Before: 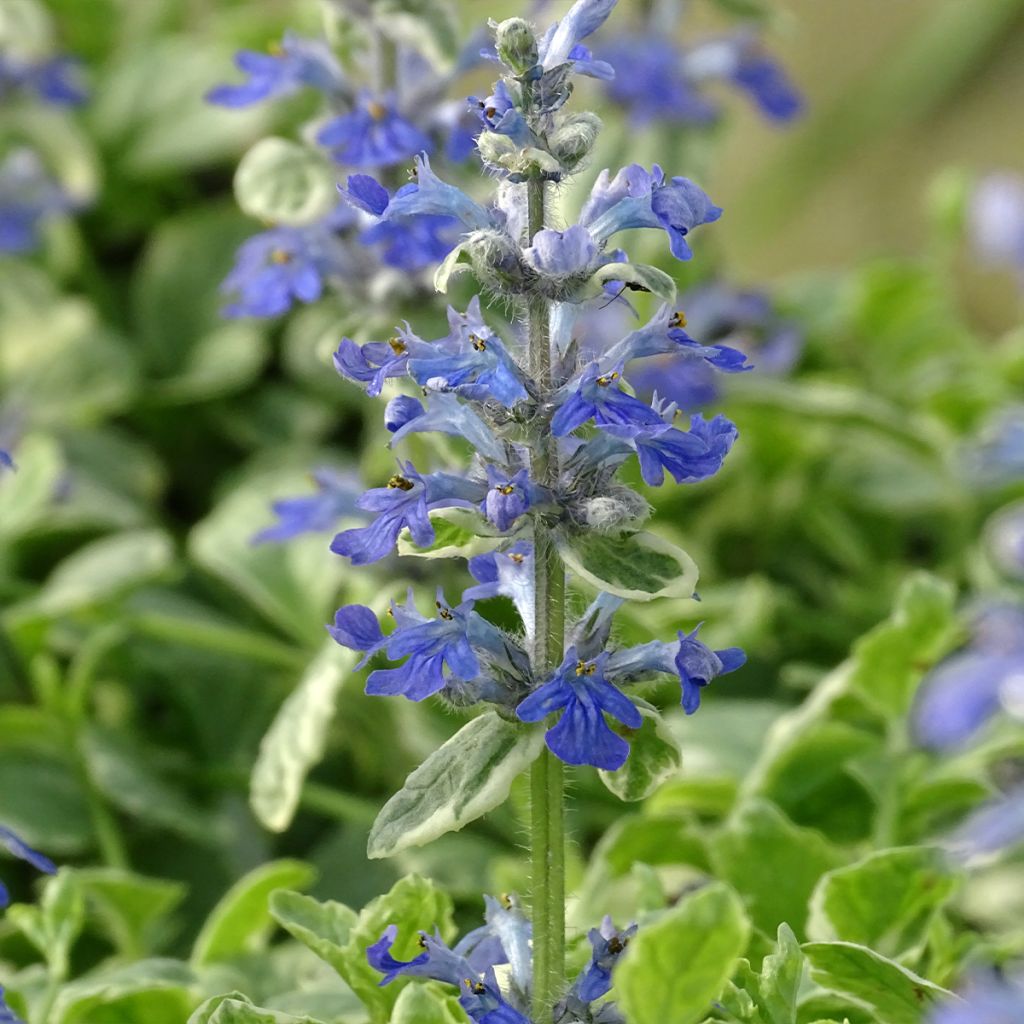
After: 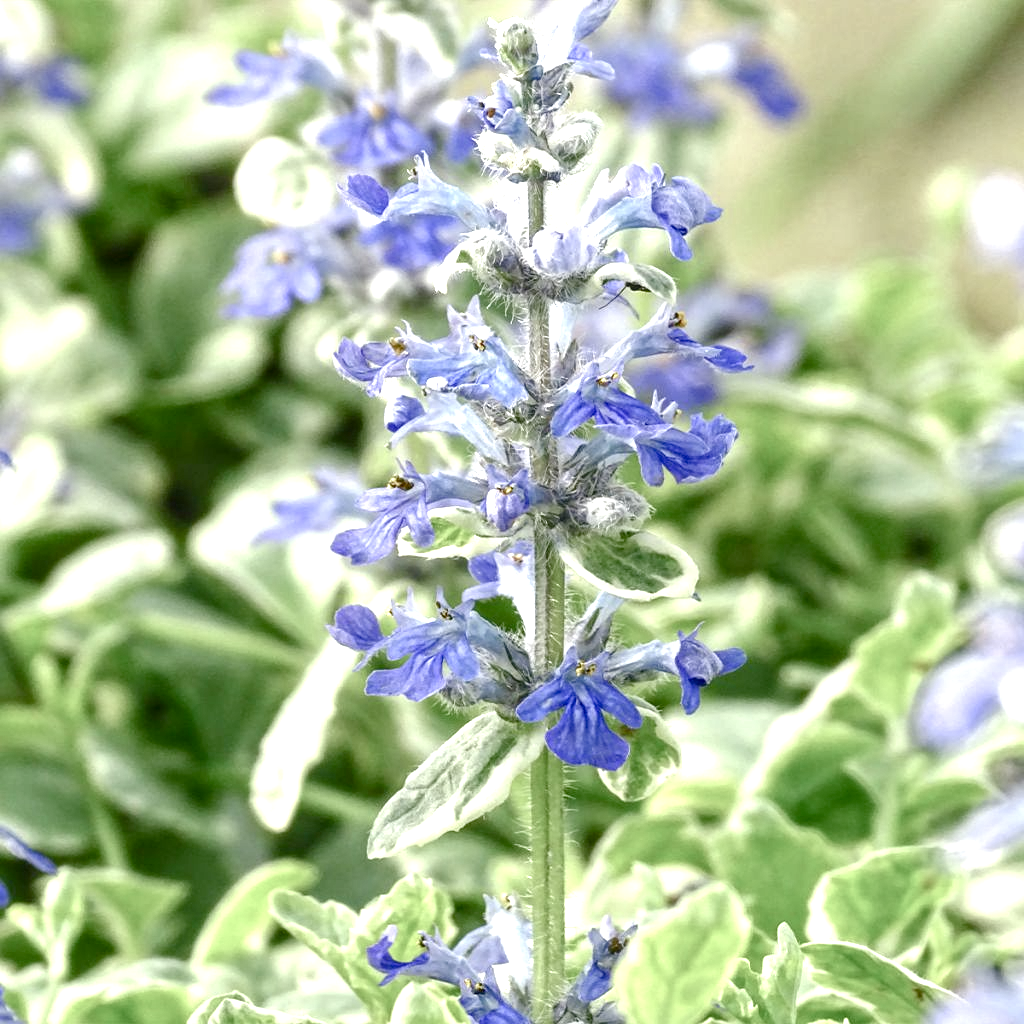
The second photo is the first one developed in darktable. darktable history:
exposure: black level correction 0, exposure 1.2 EV, compensate exposure bias true, compensate highlight preservation false
color balance rgb: linear chroma grading › shadows -2.306%, linear chroma grading › highlights -14.132%, linear chroma grading › global chroma -9.396%, linear chroma grading › mid-tones -10.172%, perceptual saturation grading › global saturation 20%, perceptual saturation grading › highlights -50.21%, perceptual saturation grading › shadows 30.024%, global vibrance 6.257%
local contrast: on, module defaults
